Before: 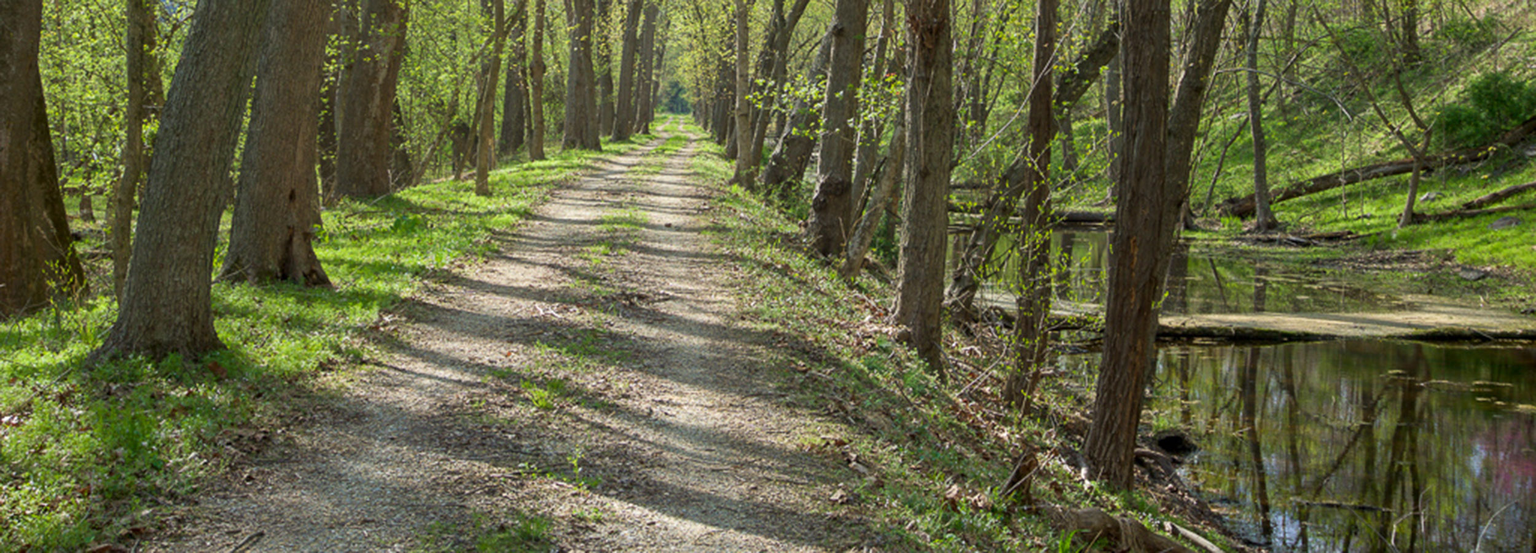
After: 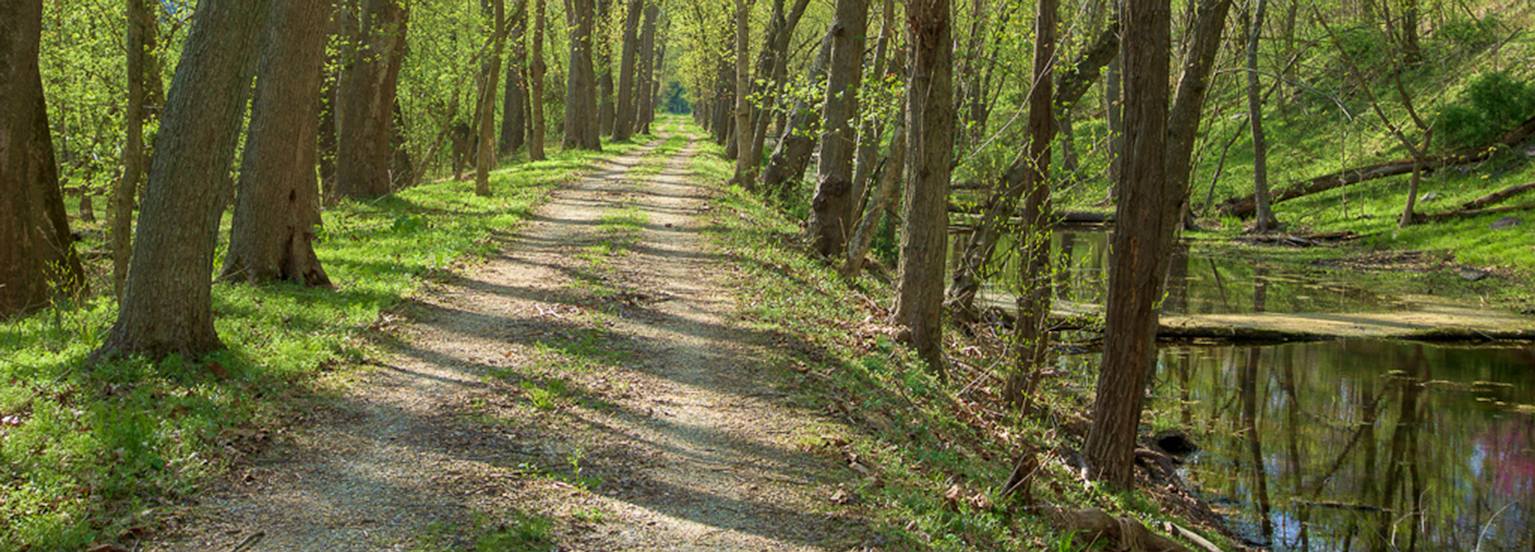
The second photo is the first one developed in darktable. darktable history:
velvia: strength 45.19%
